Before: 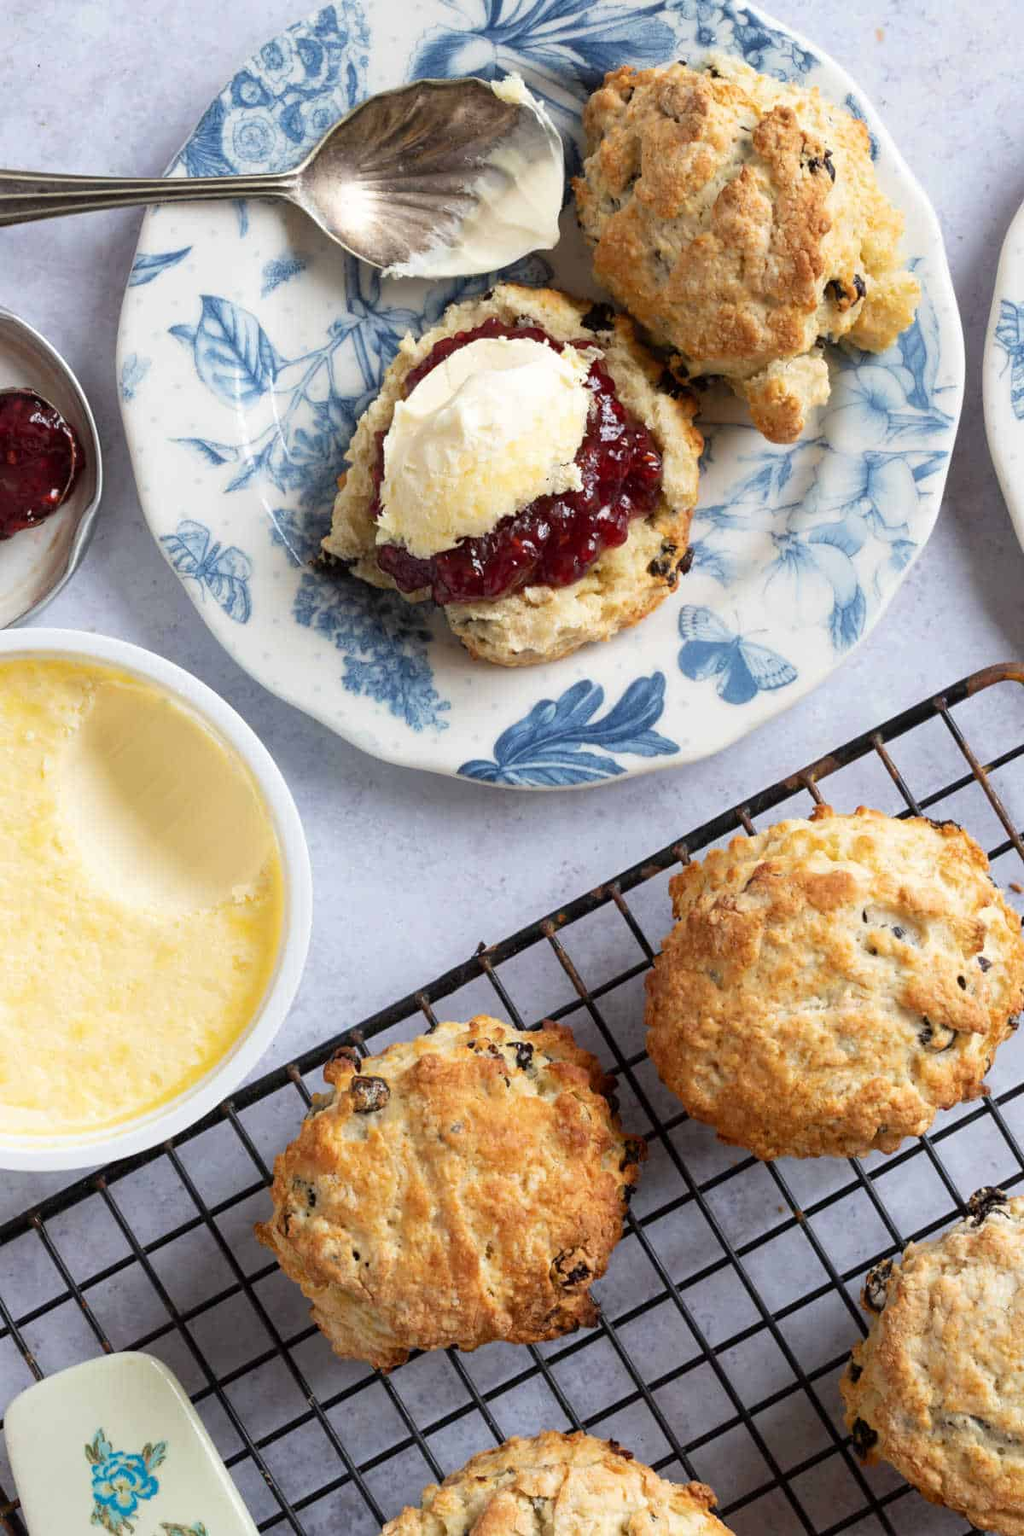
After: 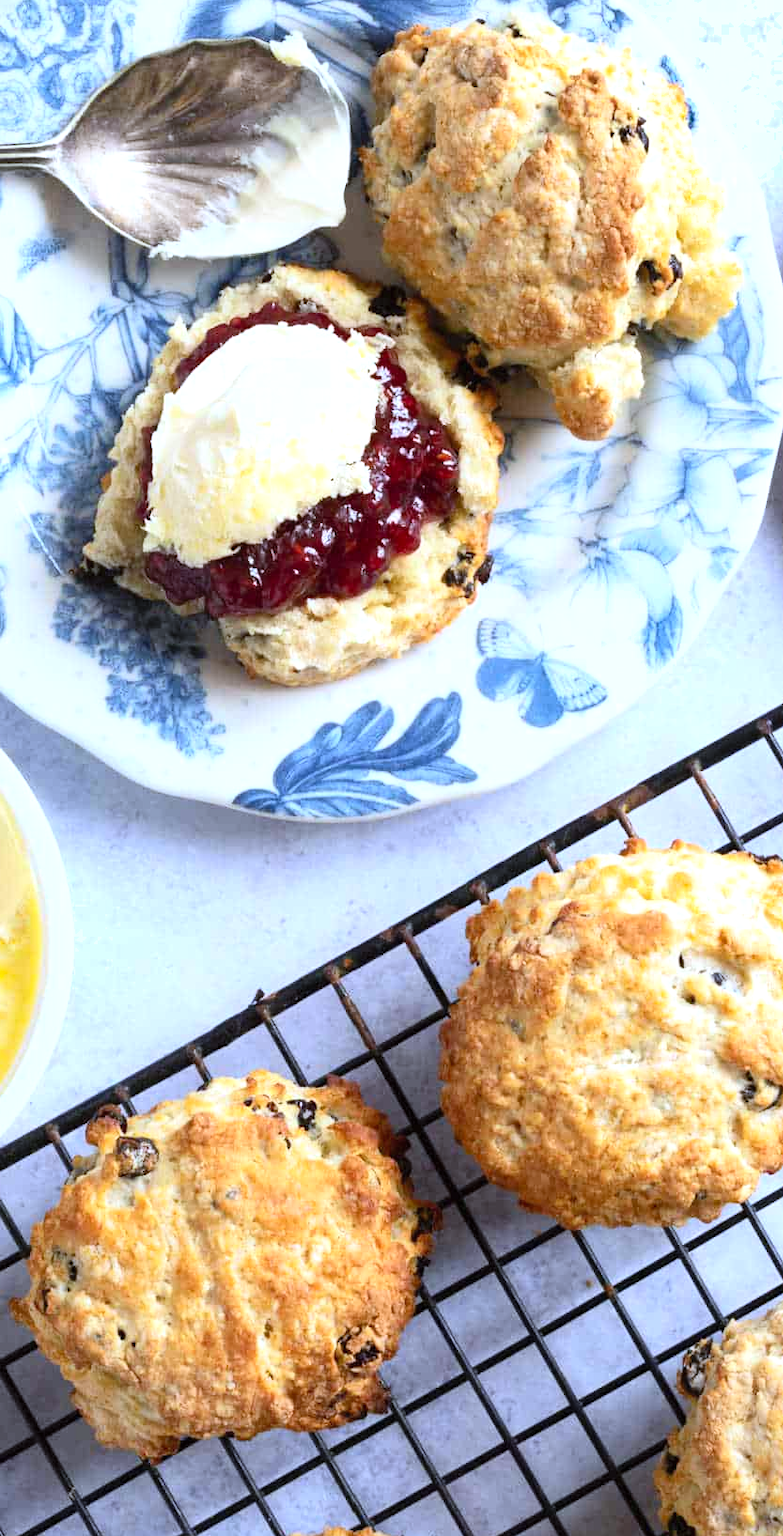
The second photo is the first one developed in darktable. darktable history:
shadows and highlights: radius 44.78, white point adjustment 6.64, compress 79.65%, highlights color adjustment 78.42%, soften with gaussian
crop and rotate: left 24.034%, top 2.838%, right 6.406%, bottom 6.299%
white balance: red 0.926, green 1.003, blue 1.133
contrast brightness saturation: contrast 0.2, brightness 0.16, saturation 0.22
